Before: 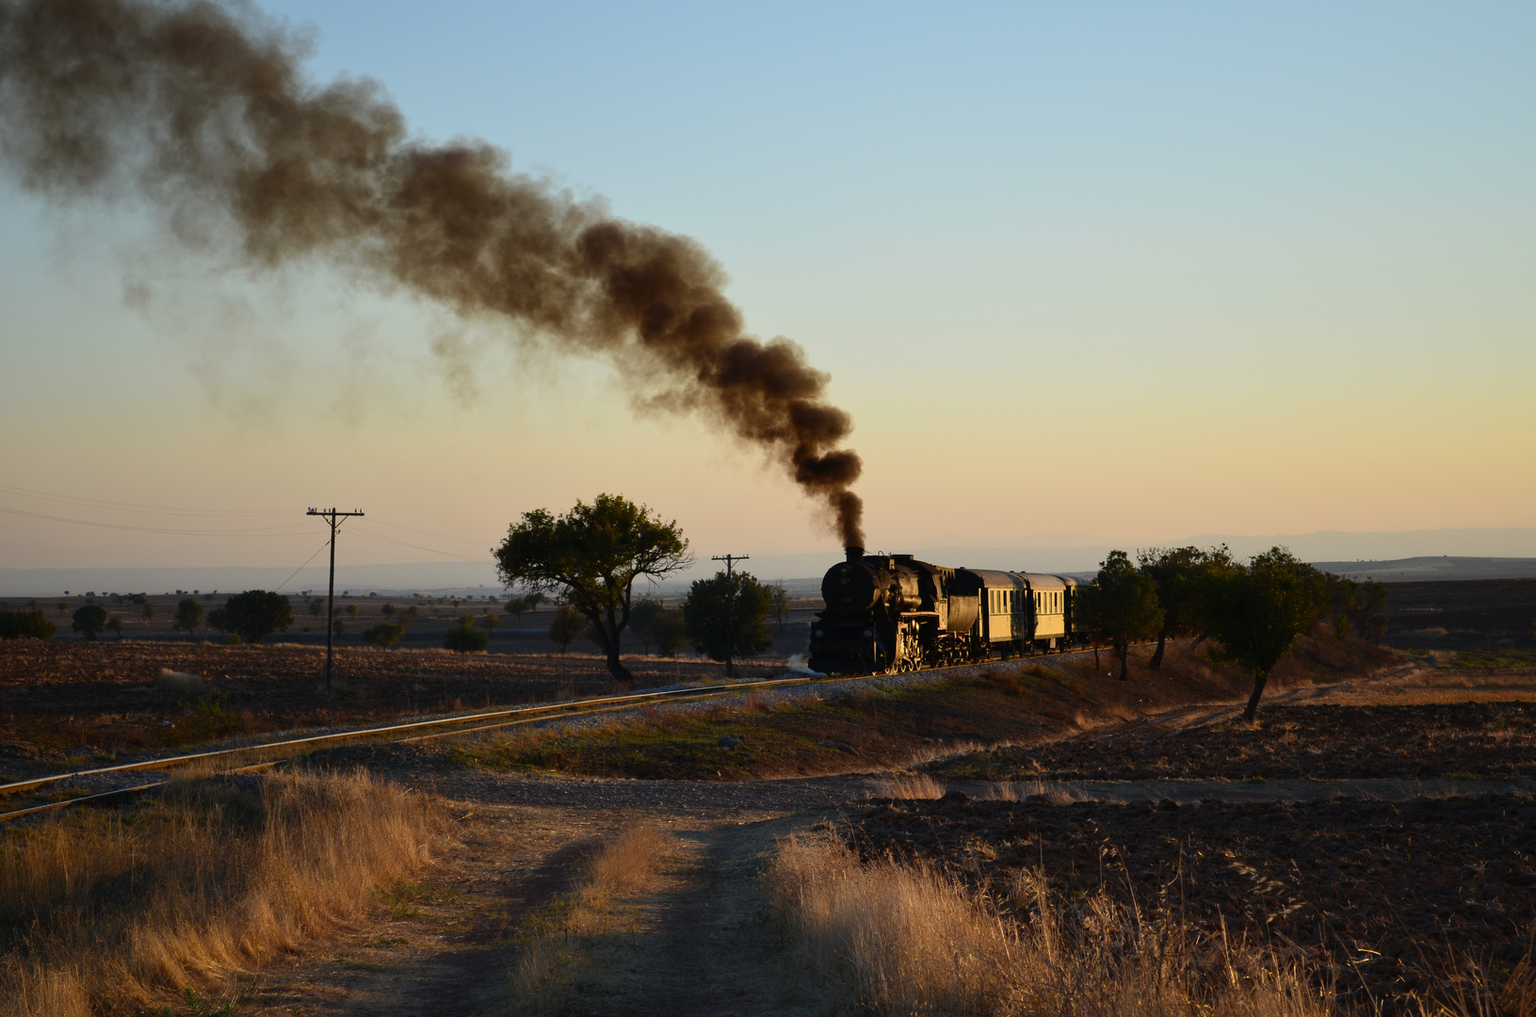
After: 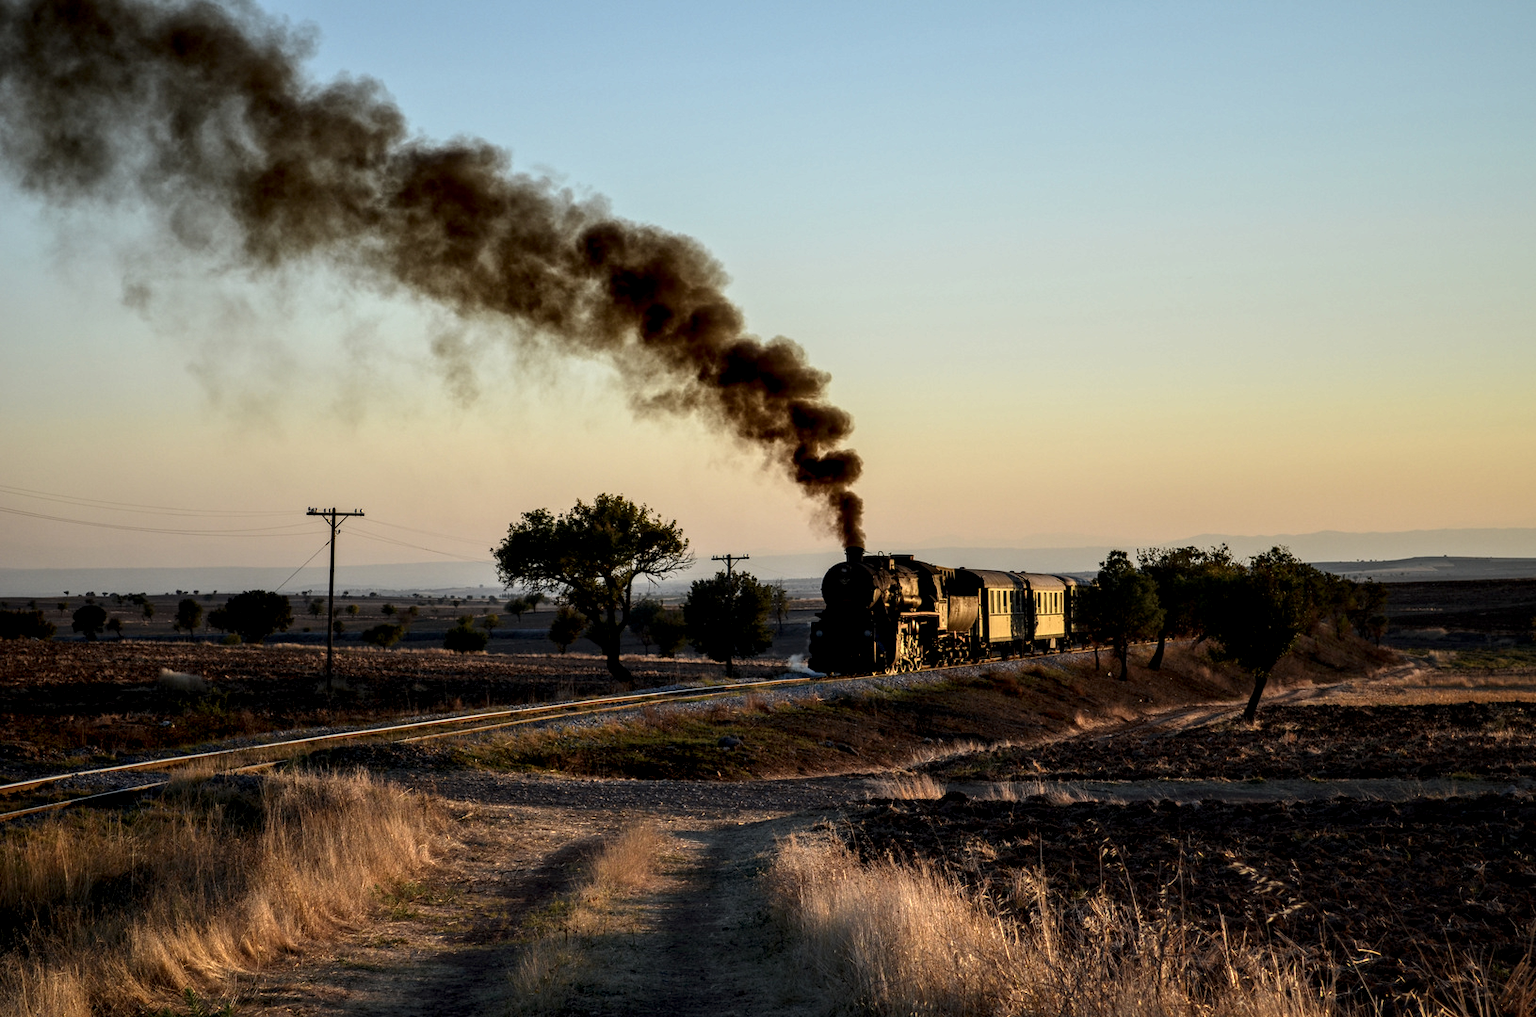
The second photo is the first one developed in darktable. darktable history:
local contrast: highlights 17%, detail 187%
